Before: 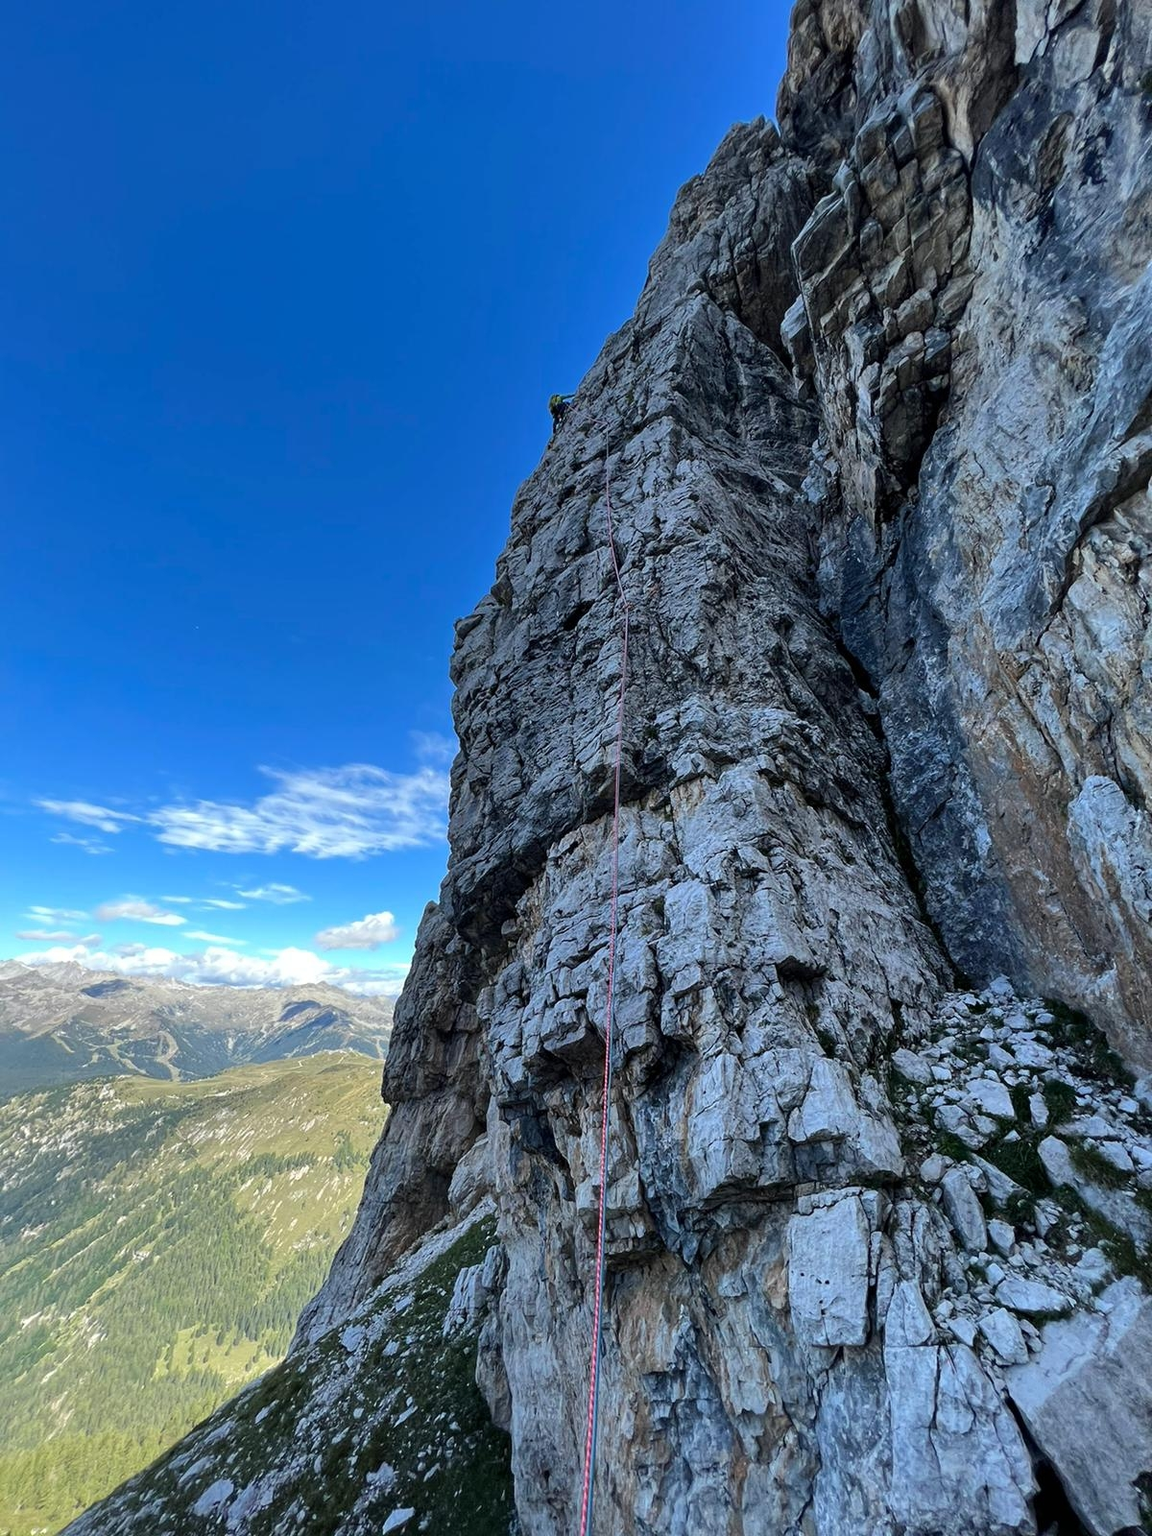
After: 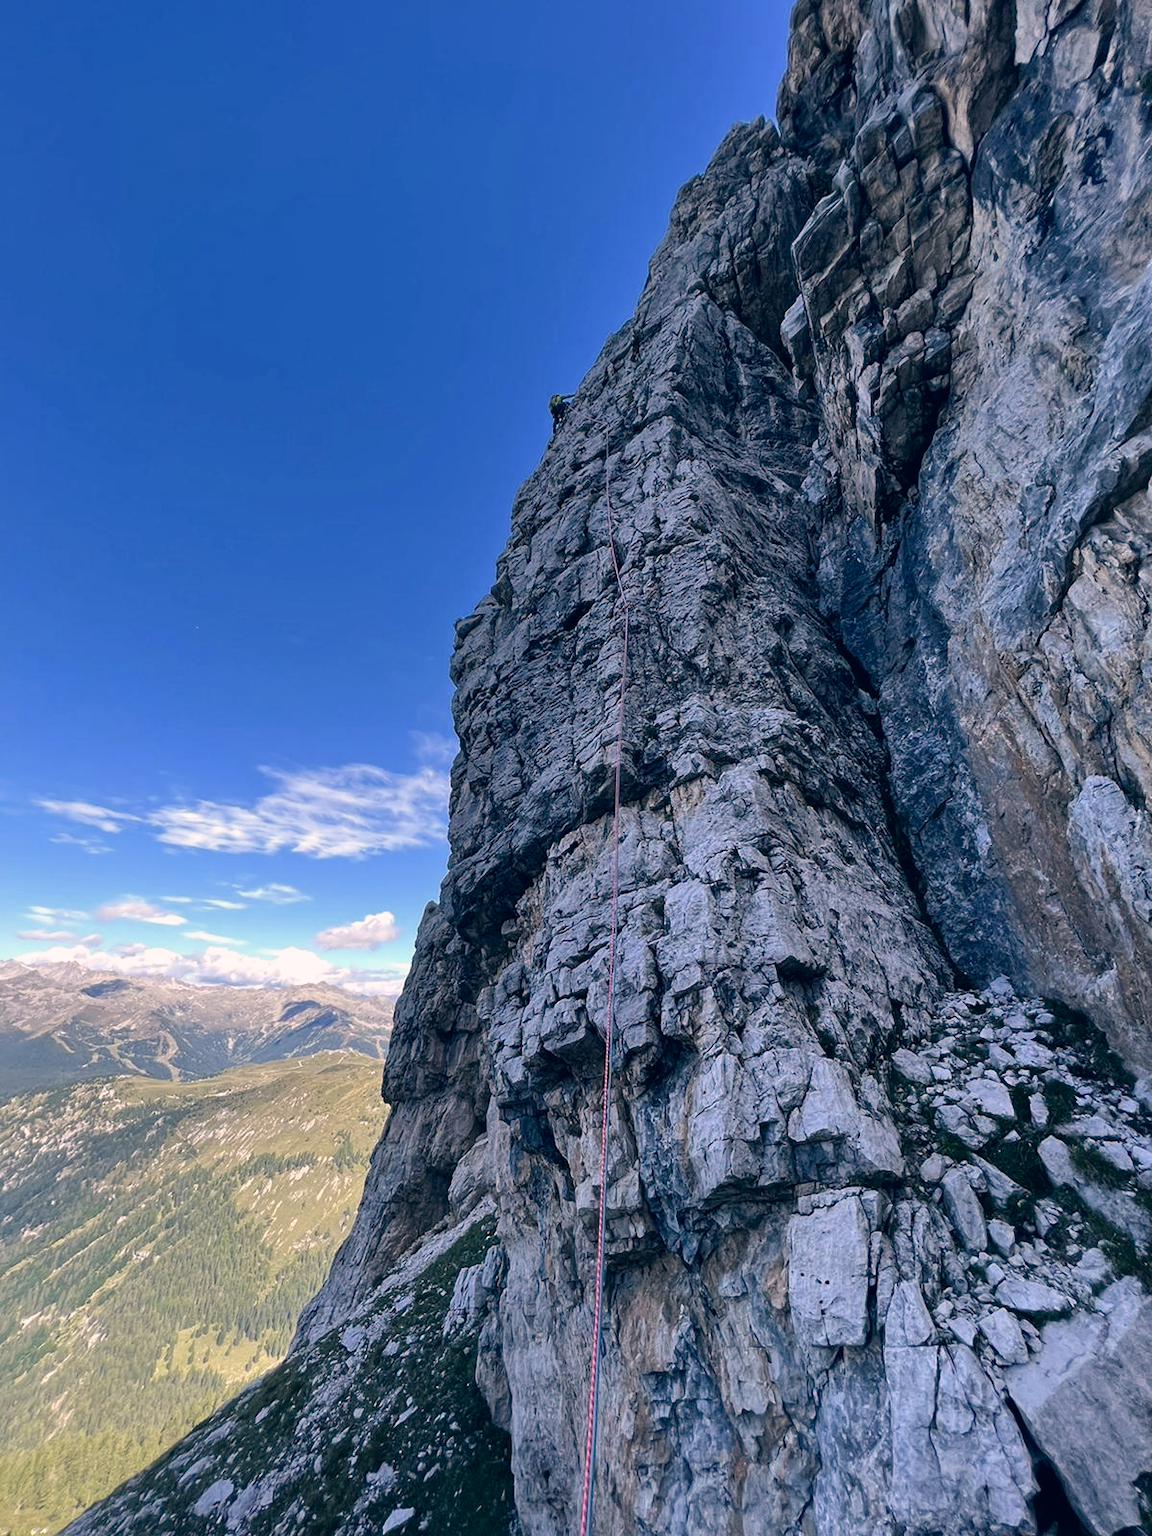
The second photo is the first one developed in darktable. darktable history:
color correction: highlights a* 13.99, highlights b* 5.65, shadows a* -6.14, shadows b* -15.76, saturation 0.836
